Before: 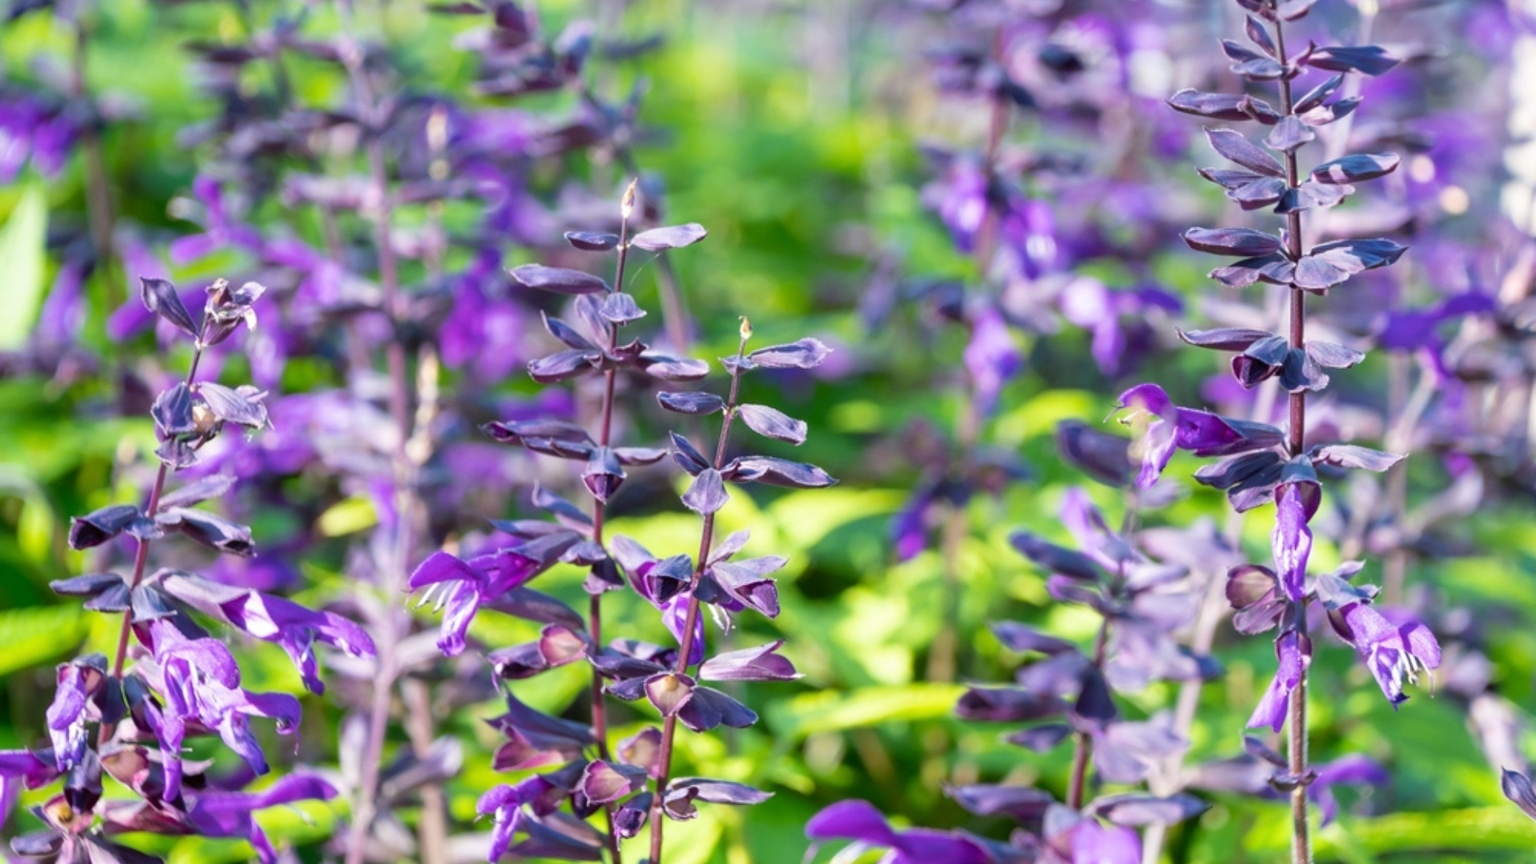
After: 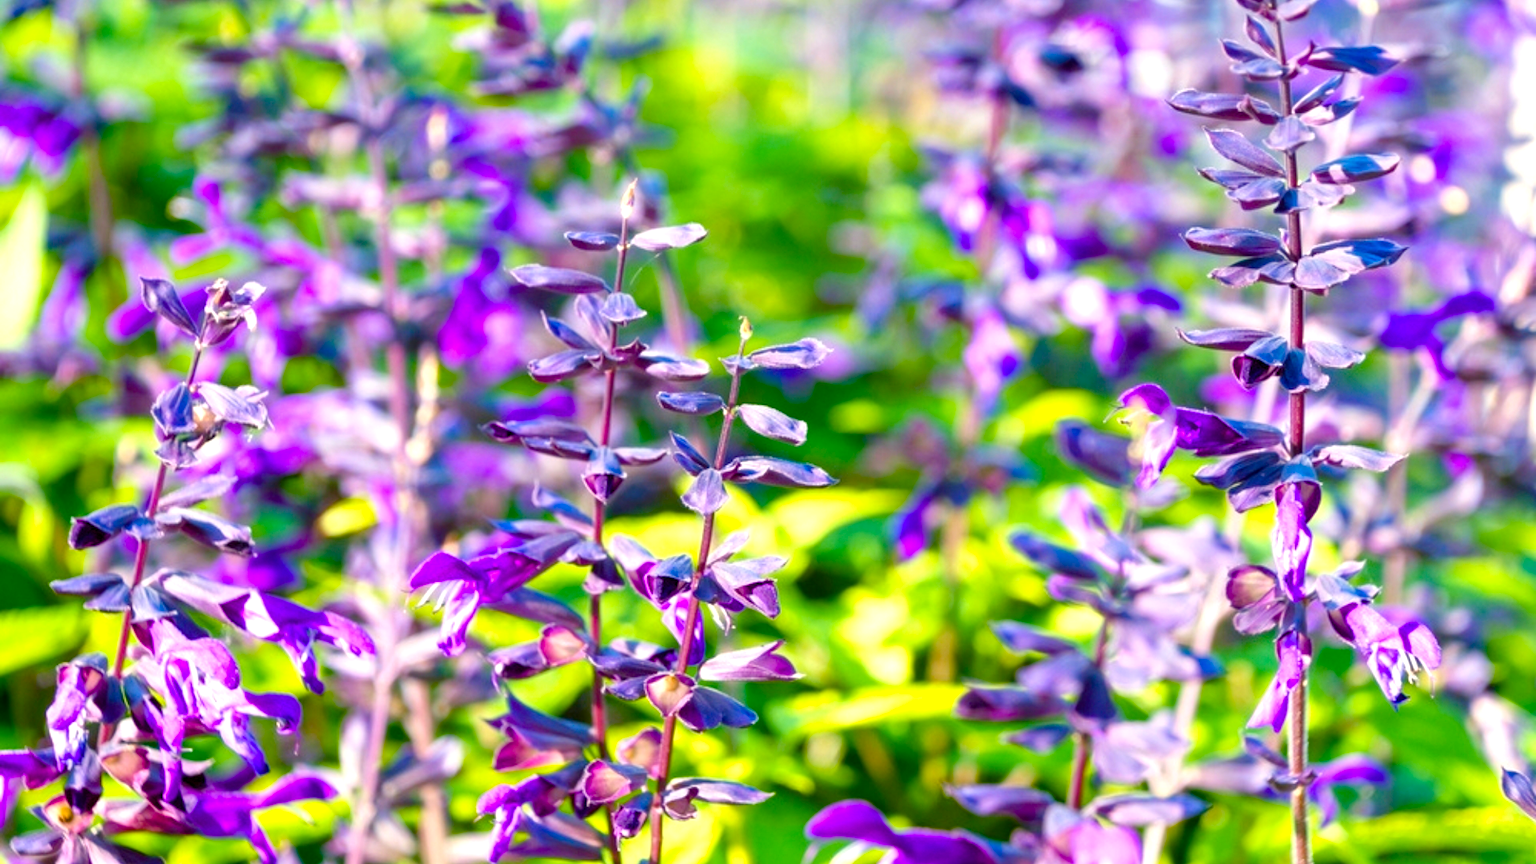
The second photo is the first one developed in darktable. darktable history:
exposure: black level correction 0.001, exposure 0.5 EV, compensate highlight preservation false
color balance rgb: shadows lift › chroma 2.004%, shadows lift › hue 135.23°, highlights gain › chroma 2.986%, highlights gain › hue 78.92°, perceptual saturation grading › global saturation 19.608%, perceptual saturation grading › highlights -25.874%, perceptual saturation grading › shadows 49.98%, global vibrance 50.296%
